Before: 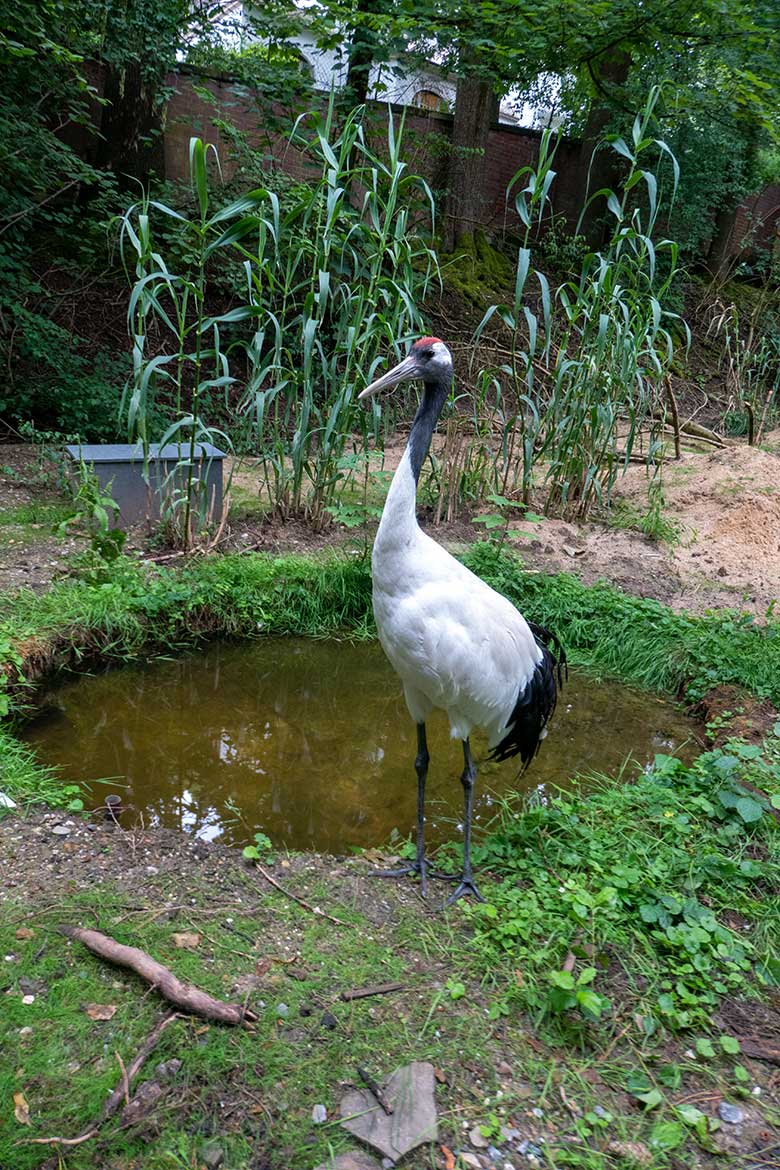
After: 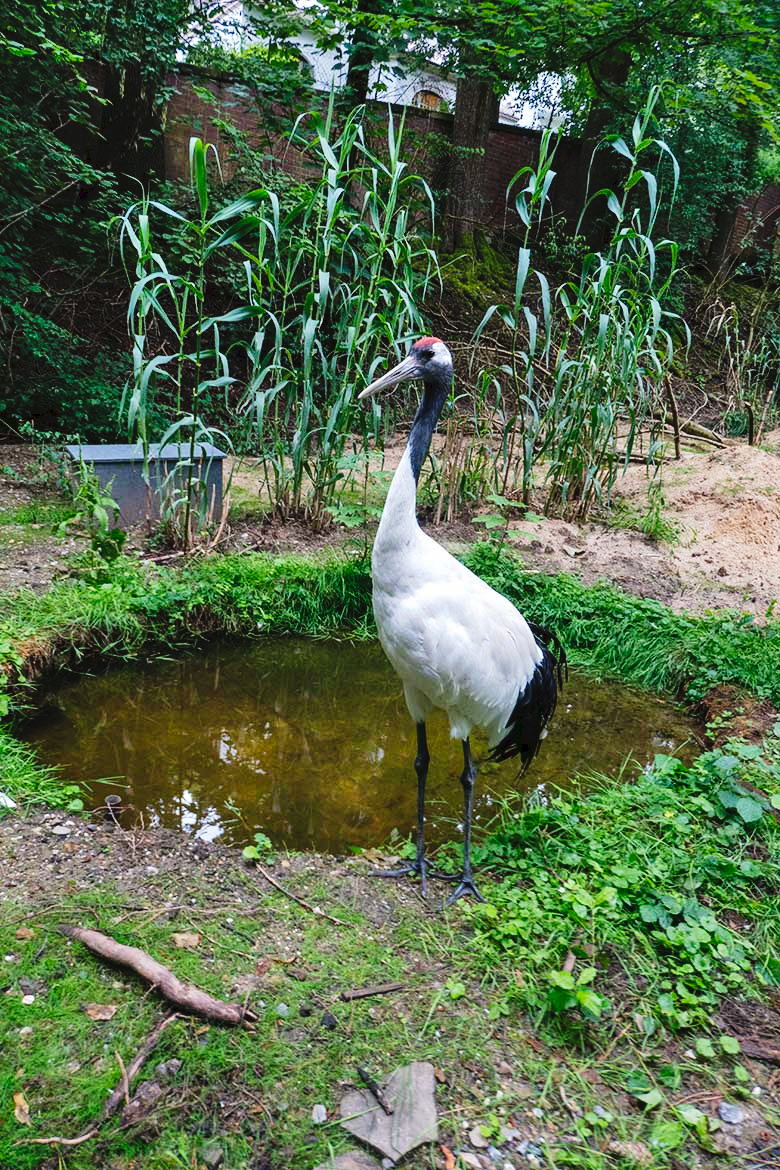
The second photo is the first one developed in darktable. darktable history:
tone curve: curves: ch0 [(0, 0) (0.003, 0.042) (0.011, 0.043) (0.025, 0.047) (0.044, 0.059) (0.069, 0.07) (0.1, 0.085) (0.136, 0.107) (0.177, 0.139) (0.224, 0.185) (0.277, 0.258) (0.335, 0.34) (0.399, 0.434) (0.468, 0.526) (0.543, 0.623) (0.623, 0.709) (0.709, 0.794) (0.801, 0.866) (0.898, 0.919) (1, 1)], preserve colors none
shadows and highlights: highlights color adjustment 0%, soften with gaussian
